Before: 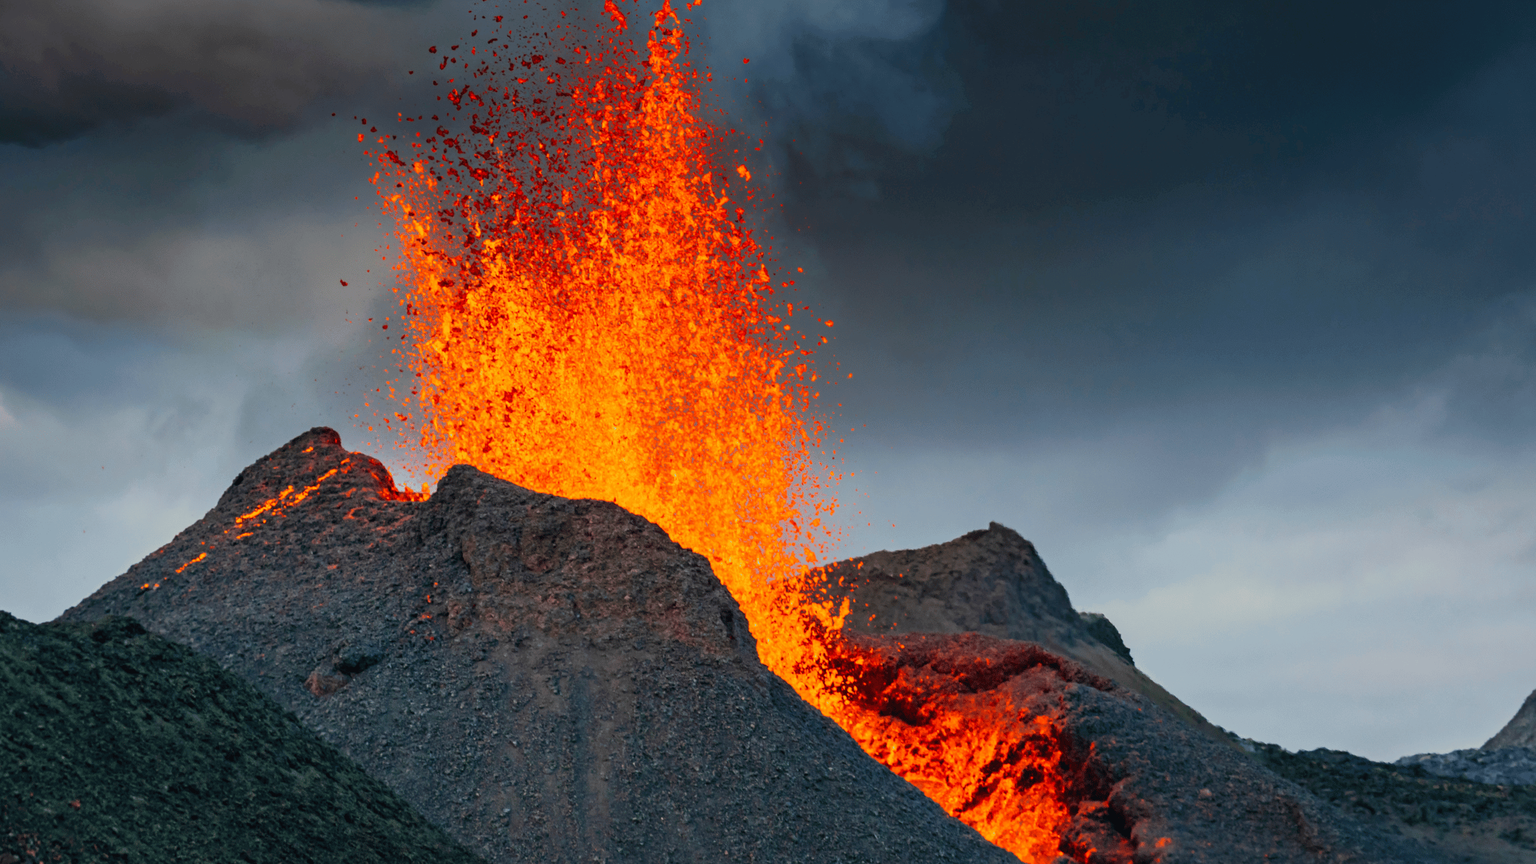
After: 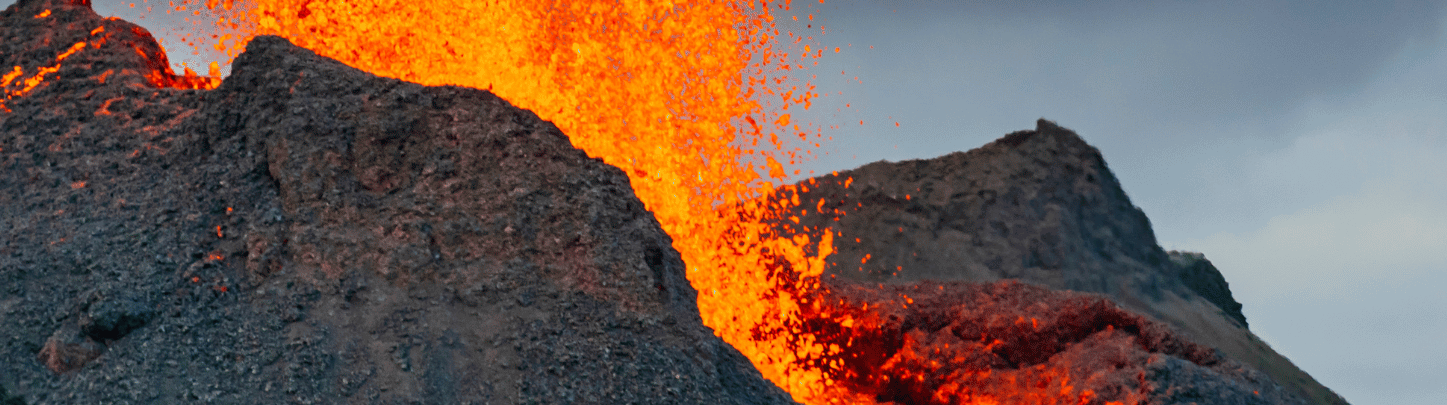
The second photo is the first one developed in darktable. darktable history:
crop: left 18.131%, top 51.005%, right 17.232%, bottom 16.831%
